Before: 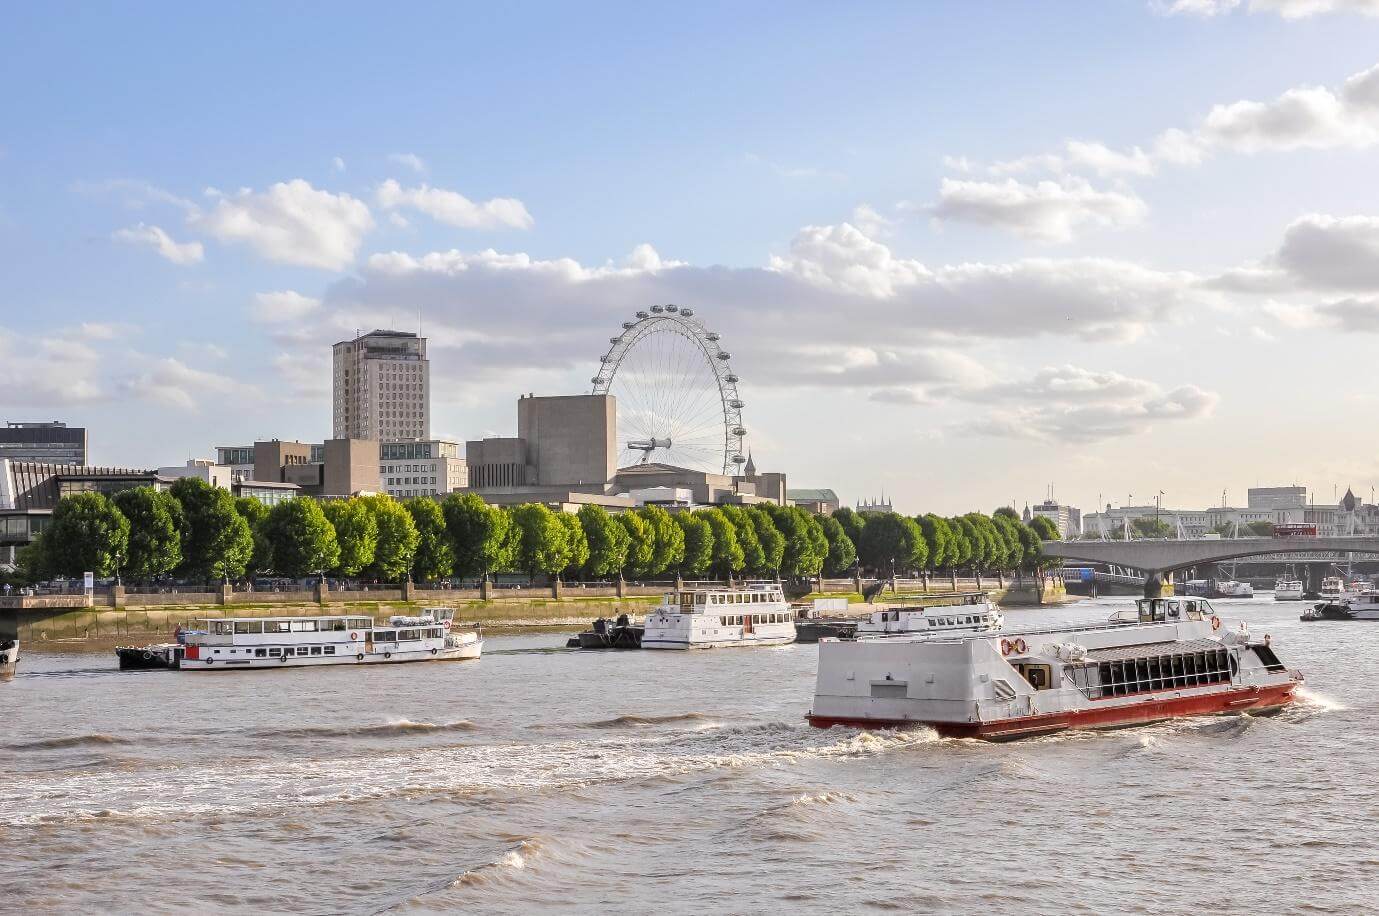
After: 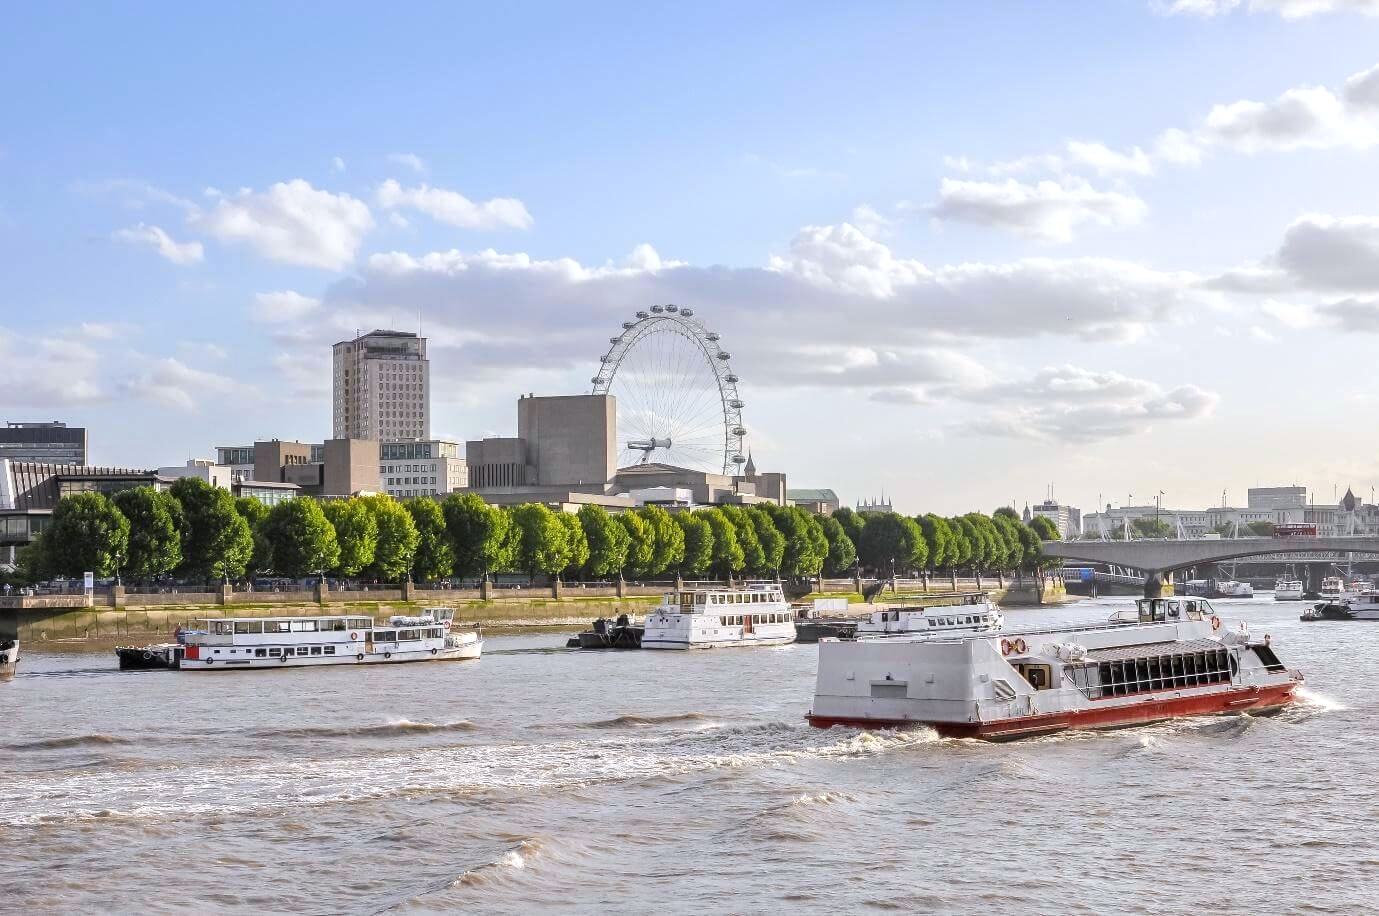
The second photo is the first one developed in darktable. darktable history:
white balance: red 0.98, blue 1.034
exposure: exposure 0.128 EV, compensate highlight preservation false
